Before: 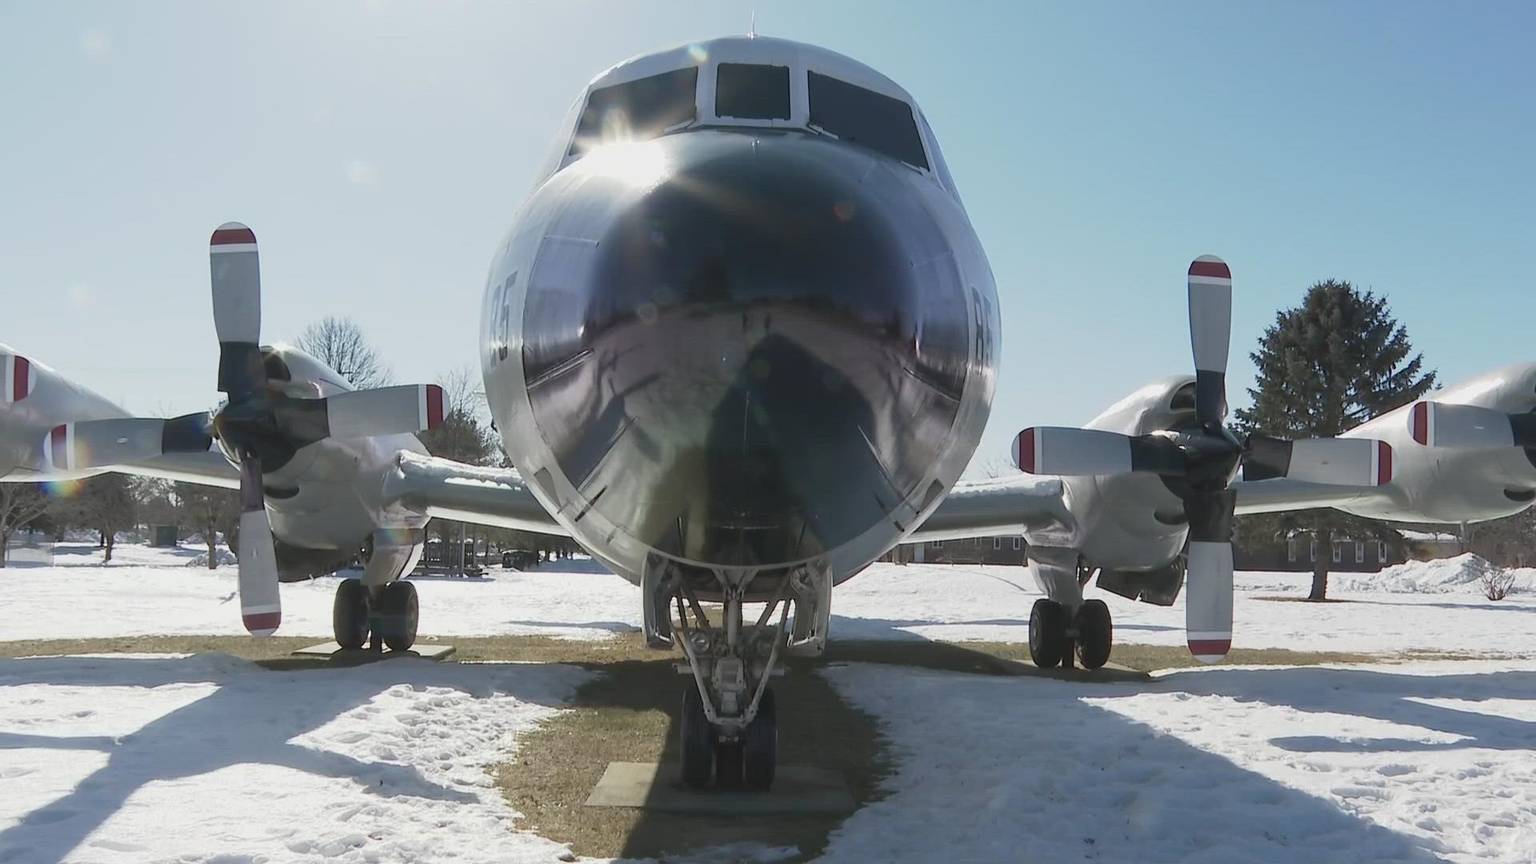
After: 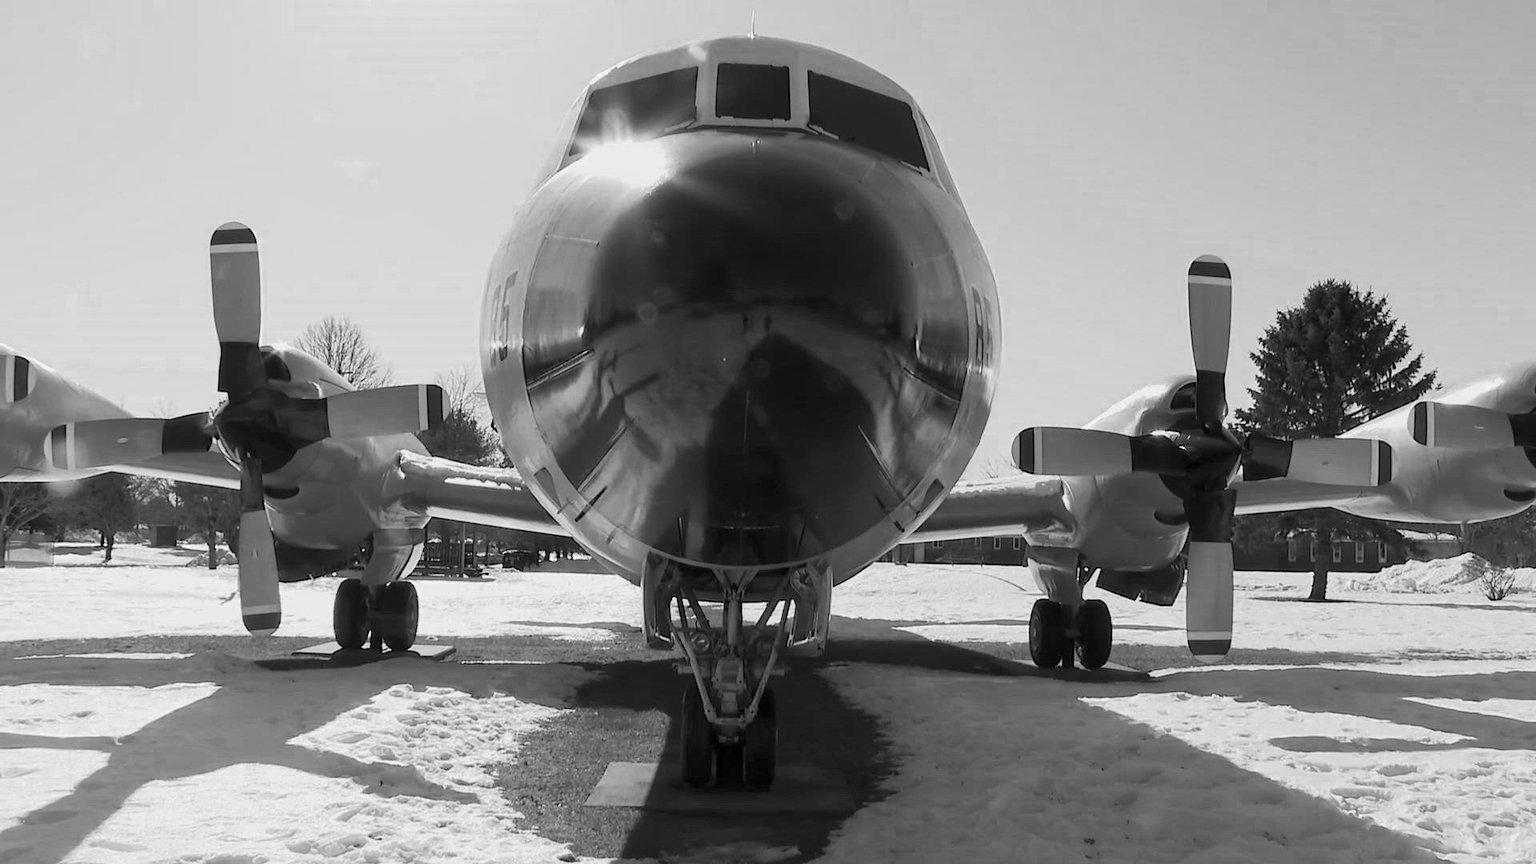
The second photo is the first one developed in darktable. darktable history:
color zones: curves: ch0 [(0, 0.613) (0.01, 0.613) (0.245, 0.448) (0.498, 0.529) (0.642, 0.665) (0.879, 0.777) (0.99, 0.613)]; ch1 [(0, 0) (0.143, 0) (0.286, 0) (0.429, 0) (0.571, 0) (0.714, 0) (0.857, 0)]
exposure: exposure -0.184 EV, compensate exposure bias true, compensate highlight preservation false
contrast brightness saturation: saturation -0.062
levels: mode automatic, black 0.087%, levels [0, 0.374, 0.749]
